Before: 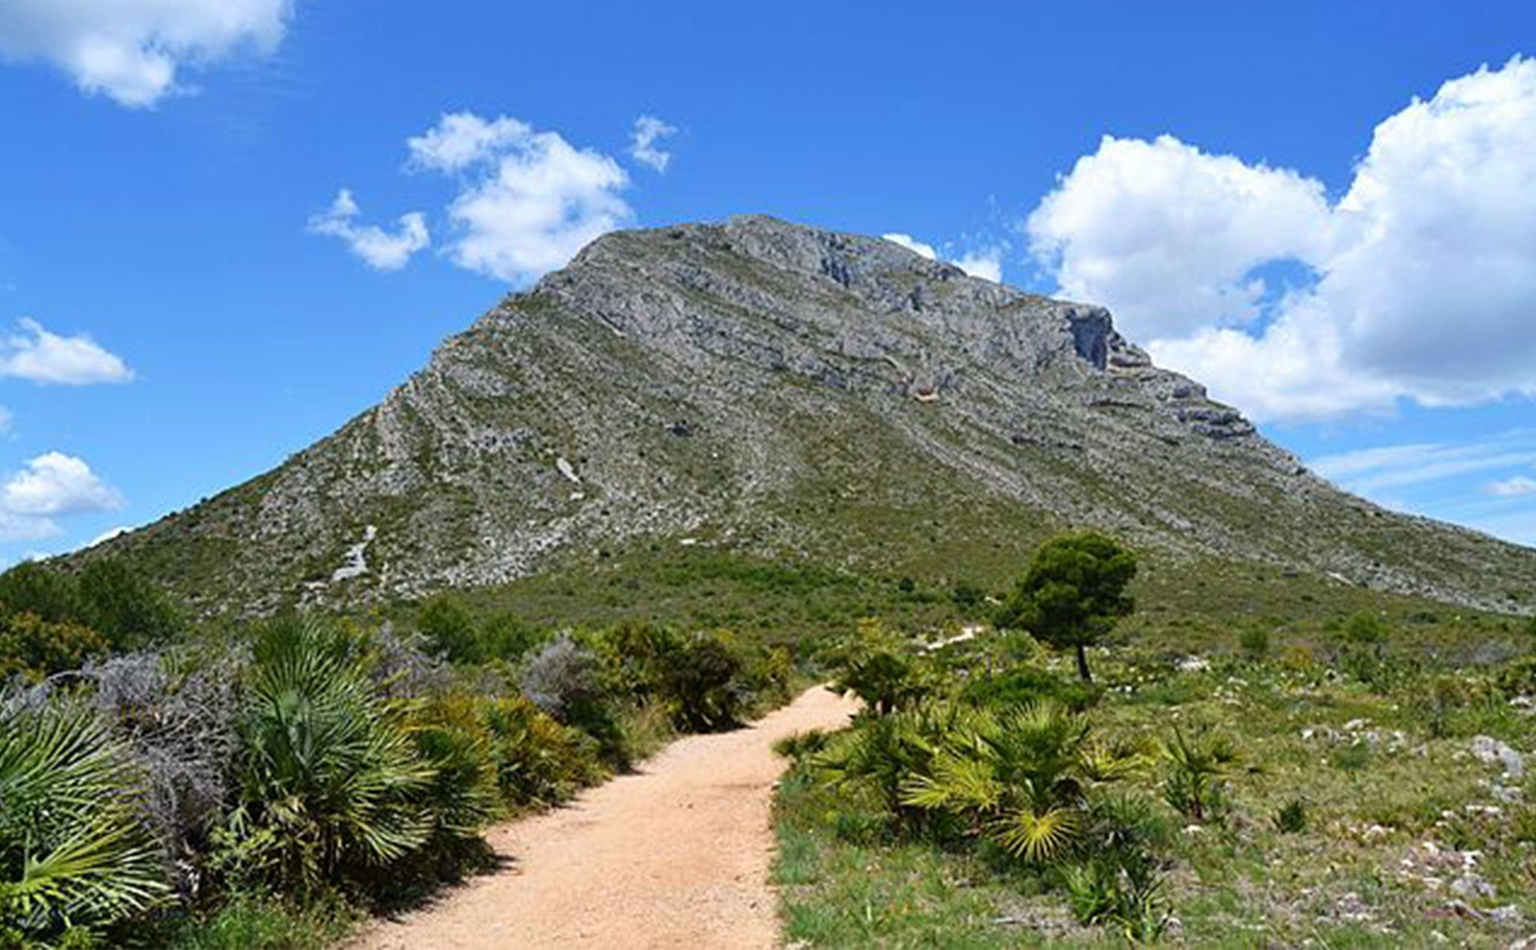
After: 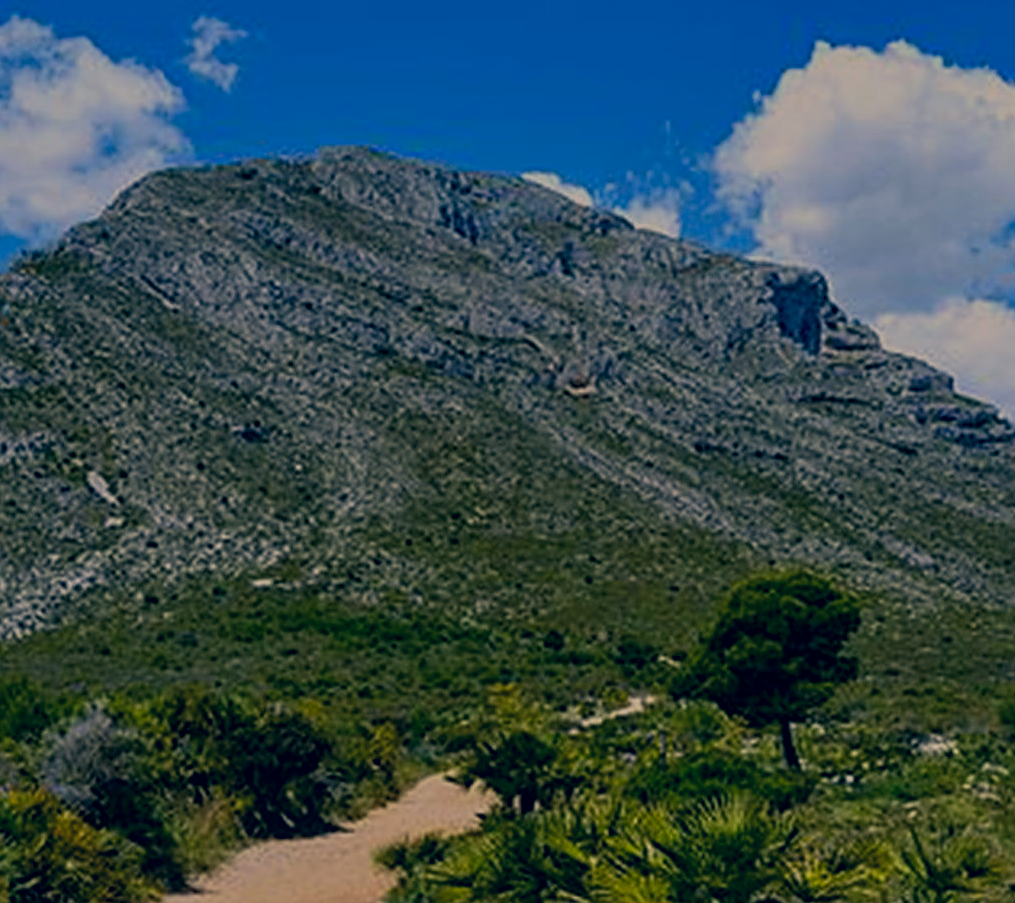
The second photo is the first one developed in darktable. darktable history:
local contrast: detail 130%
exposure: exposure -1.549 EV, compensate exposure bias true, compensate highlight preservation false
color balance rgb: highlights gain › chroma 1.1%, highlights gain › hue 60.15°, perceptual saturation grading › global saturation 25.113%, global vibrance 10.036%
sharpen: on, module defaults
tone equalizer: -7 EV 0.169 EV, -6 EV 0.113 EV, -5 EV 0.093 EV, -4 EV 0.077 EV, -2 EV -0.036 EV, -1 EV -0.04 EV, +0 EV -0.079 EV, mask exposure compensation -0.486 EV
color correction: highlights a* 10.34, highlights b* 14.44, shadows a* -9.97, shadows b* -15.12
crop: left 32.01%, top 11%, right 18.396%, bottom 17.61%
